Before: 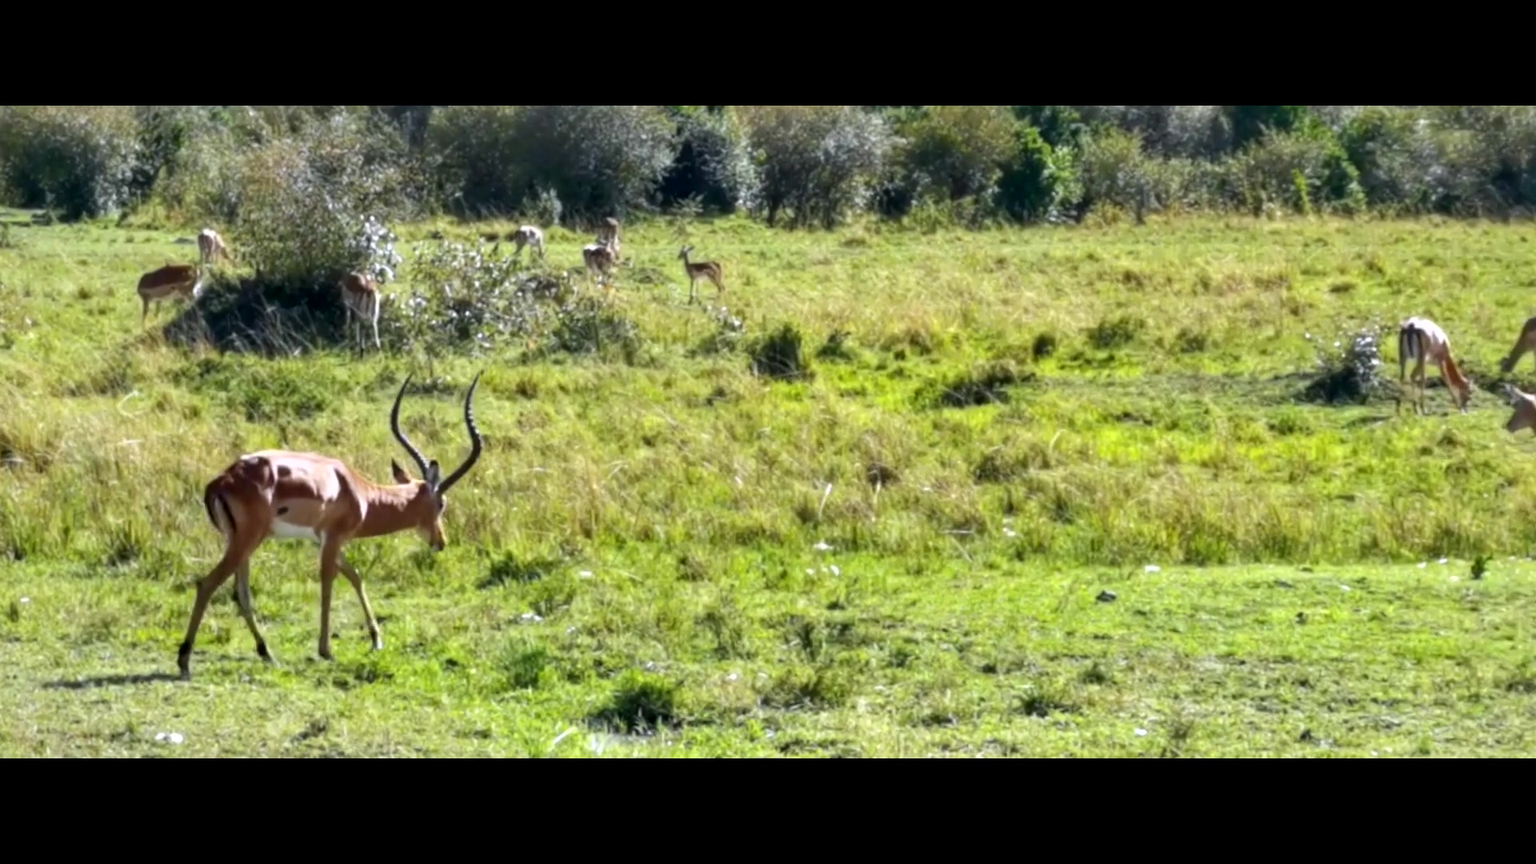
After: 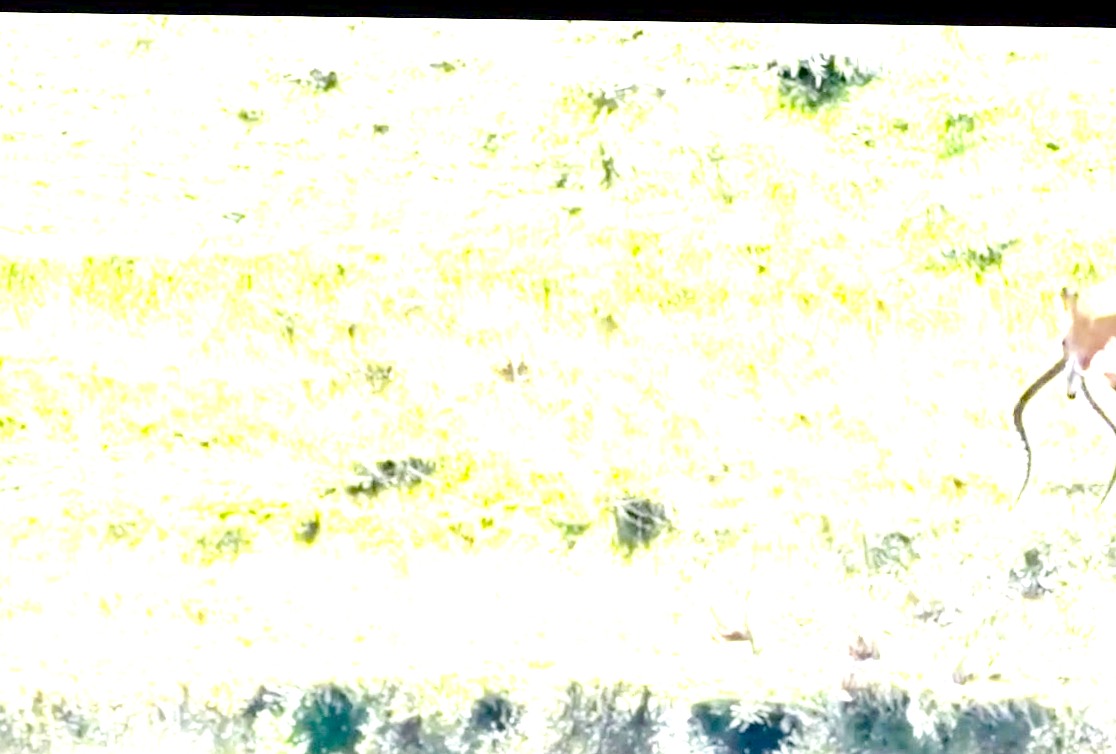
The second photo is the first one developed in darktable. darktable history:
orientation "rotate by 180 degrees": orientation rotate 180°
crop: left 16.202%, top 11.208%, right 26.045%, bottom 20.557%
tone equalizer "contrast tone curve: strong": -8 EV -1.08 EV, -7 EV -1.01 EV, -6 EV -0.867 EV, -5 EV -0.578 EV, -3 EV 0.578 EV, -2 EV 0.867 EV, -1 EV 1.01 EV, +0 EV 1.08 EV, edges refinement/feathering 500, mask exposure compensation -1.57 EV, preserve details no
exposure: exposure 0.574 EV
rotate and perspective: rotation 0.8°, automatic cropping off
